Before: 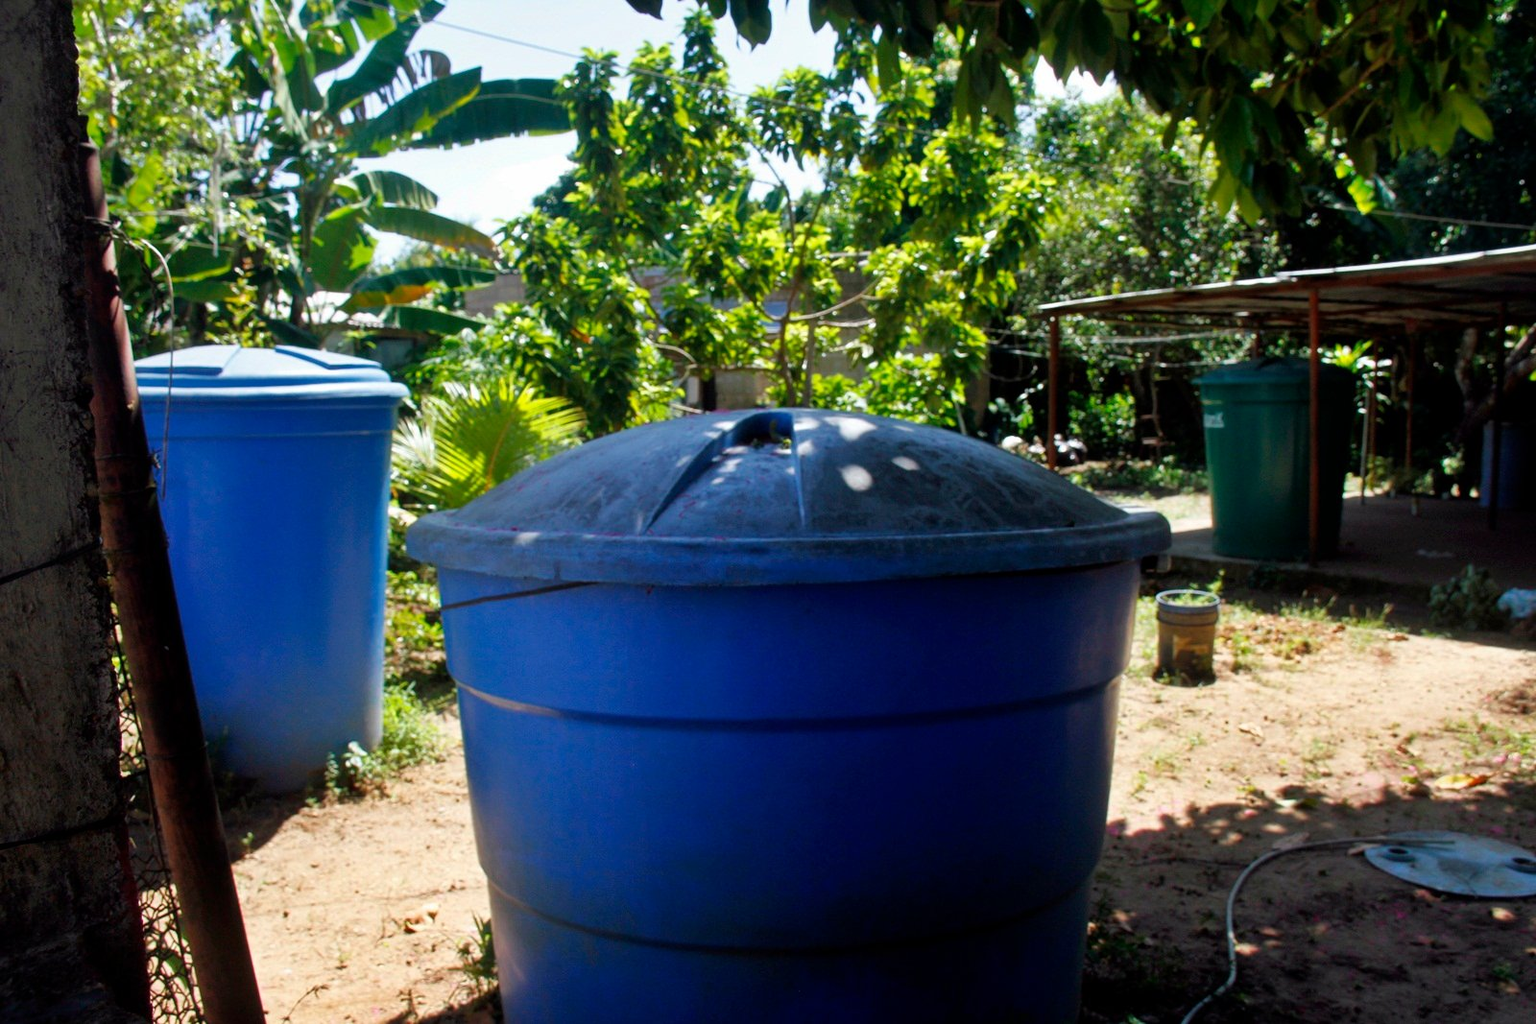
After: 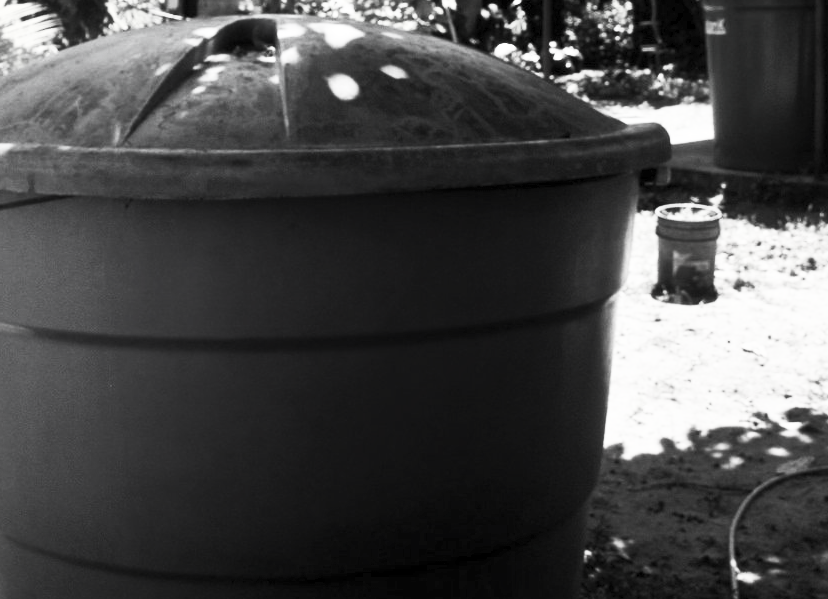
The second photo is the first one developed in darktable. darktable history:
crop: left 34.336%, top 38.577%, right 13.874%, bottom 5.267%
contrast brightness saturation: contrast 0.549, brightness 0.48, saturation -0.986
